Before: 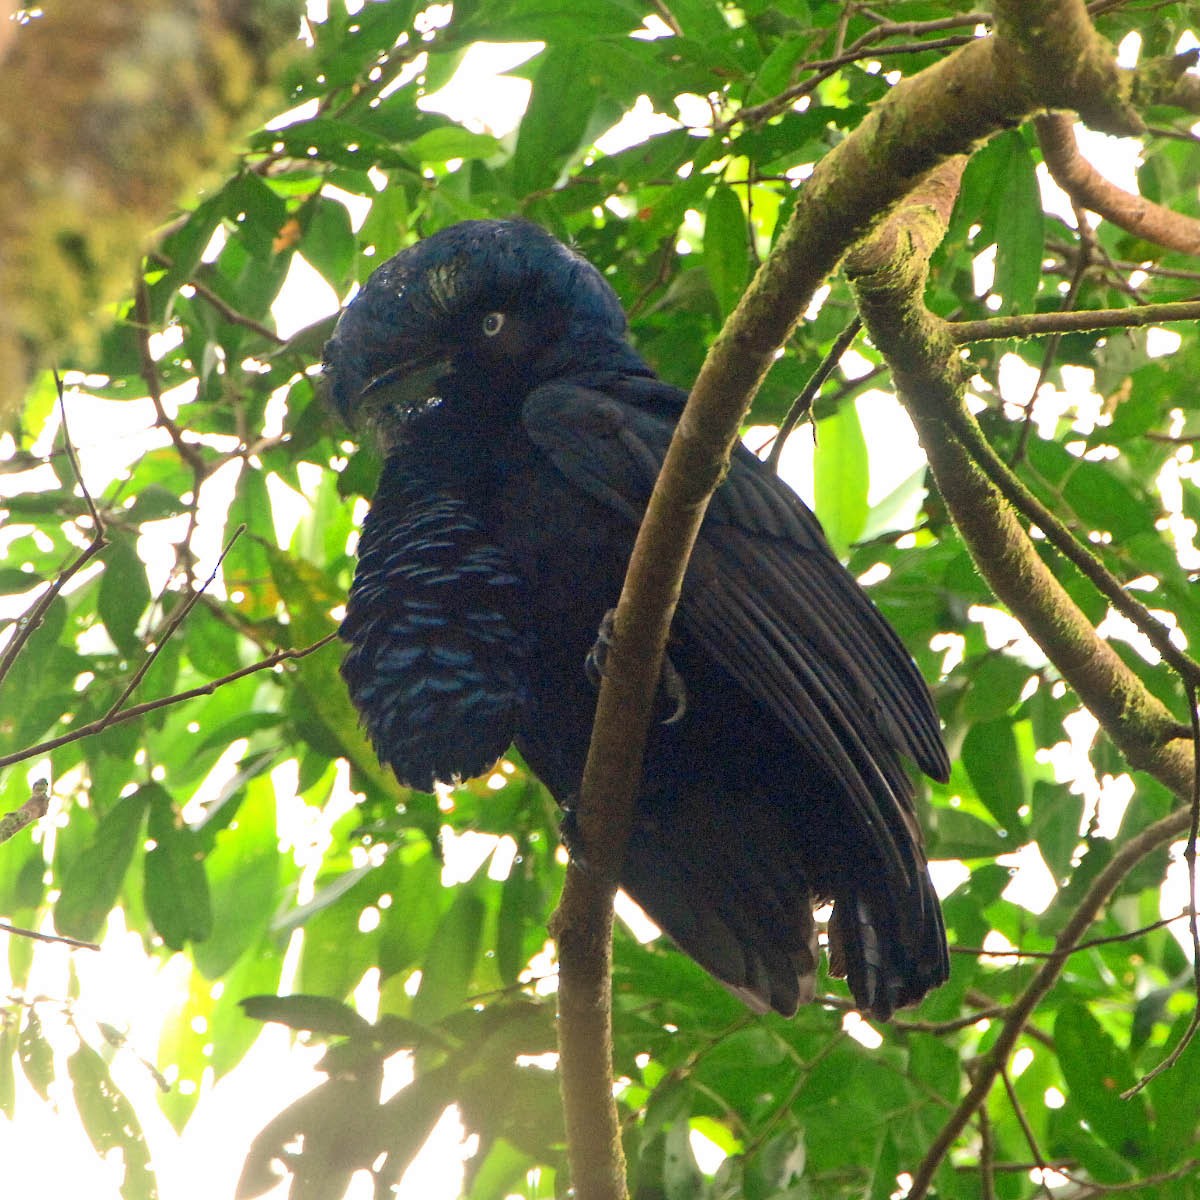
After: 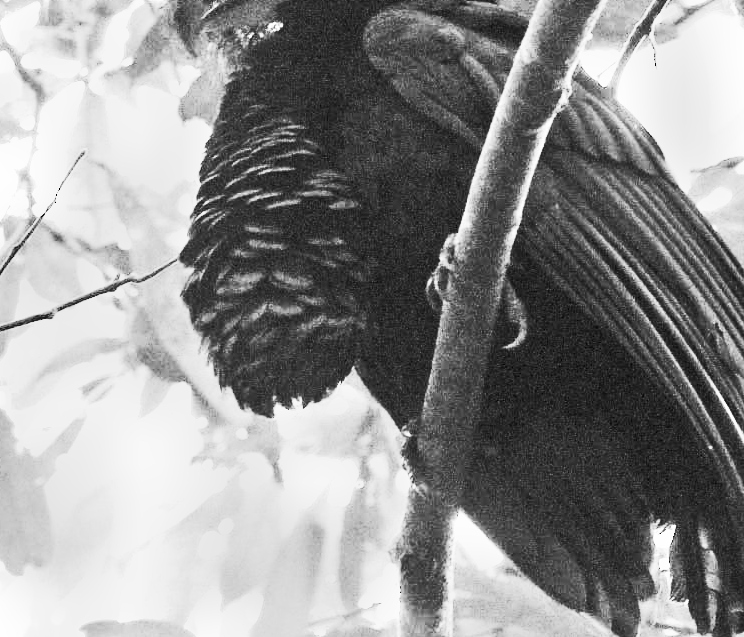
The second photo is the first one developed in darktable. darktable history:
color balance rgb: linear chroma grading › global chroma 15%, perceptual saturation grading › global saturation 30%
contrast brightness saturation: contrast 0.62, brightness 0.34, saturation 0.14
base curve: curves: ch0 [(0, 0) (0.235, 0.266) (0.503, 0.496) (0.786, 0.72) (1, 1)]
exposure: black level correction 0, exposure 1.2 EV, compensate highlight preservation false
crop: left 13.312%, top 31.28%, right 24.627%, bottom 15.582%
monochrome: on, module defaults
shadows and highlights: low approximation 0.01, soften with gaussian
